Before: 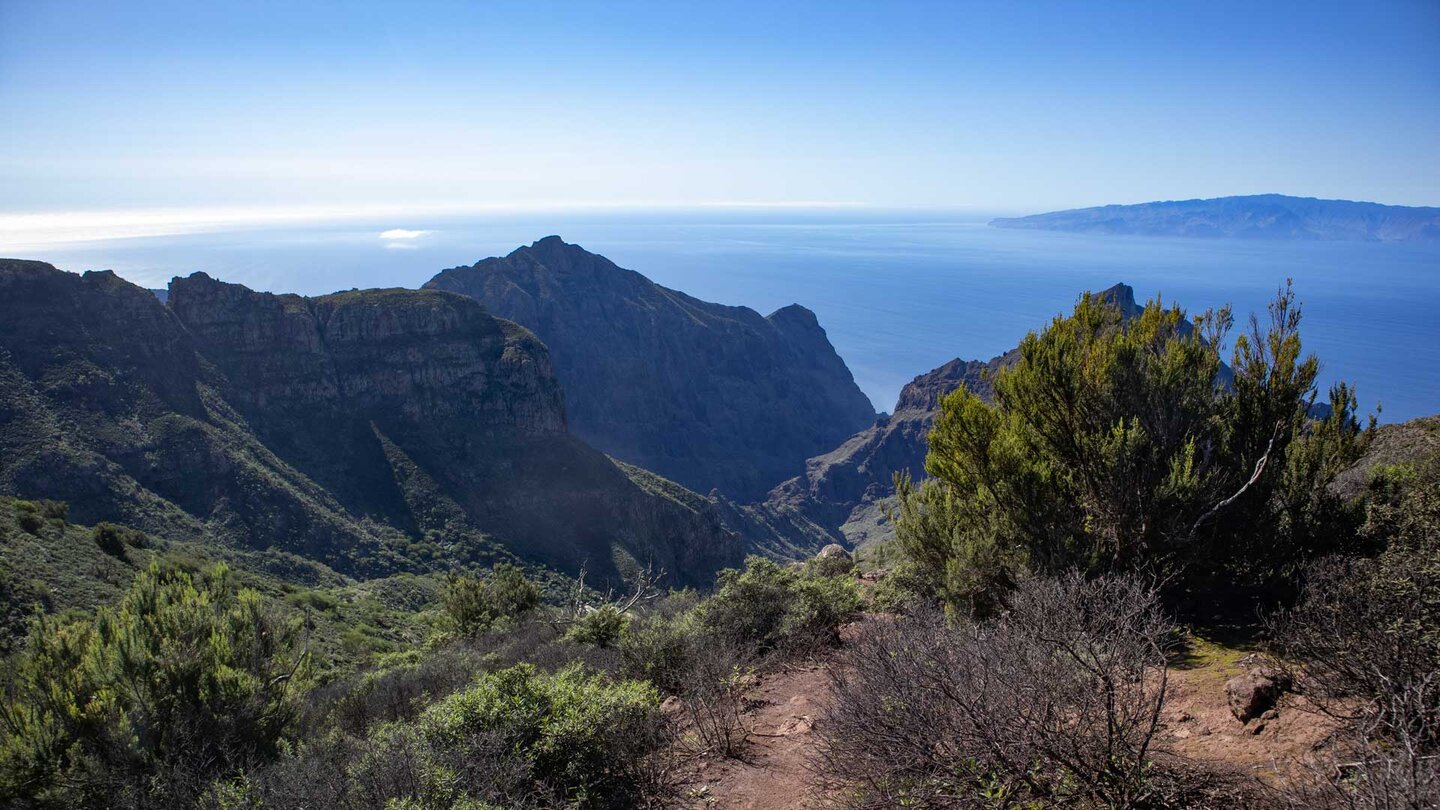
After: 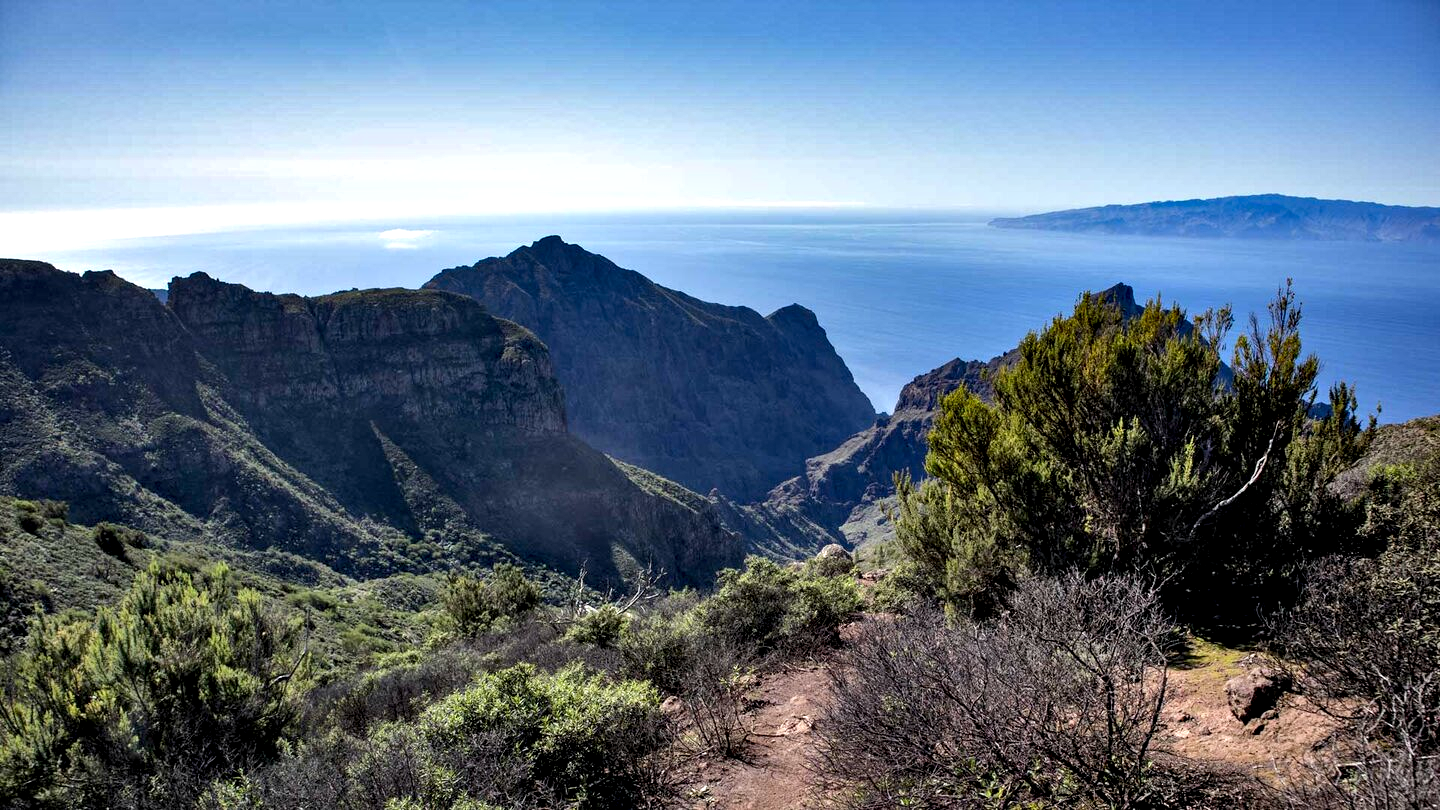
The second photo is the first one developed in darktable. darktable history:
contrast equalizer: y [[0.6 ×6], [0.55 ×6], [0 ×6], [0 ×6], [0 ×6]]
shadows and highlights: shadows 39.59, highlights -52.11, low approximation 0.01, soften with gaussian
